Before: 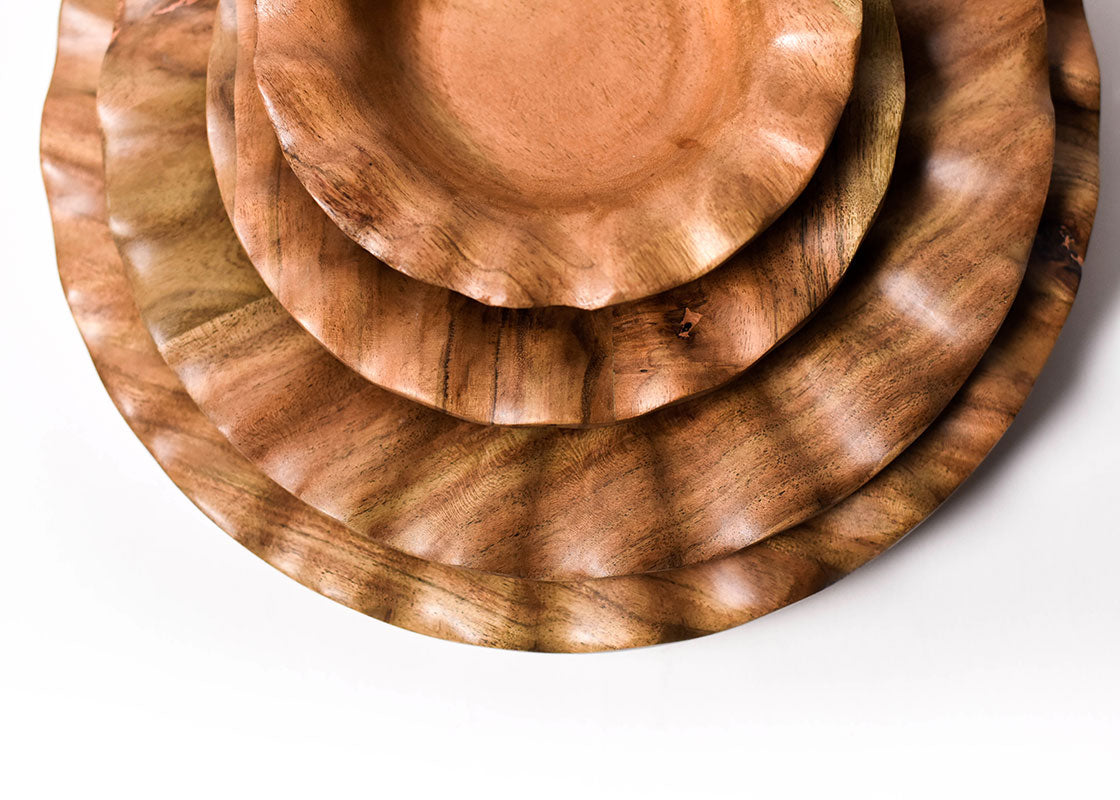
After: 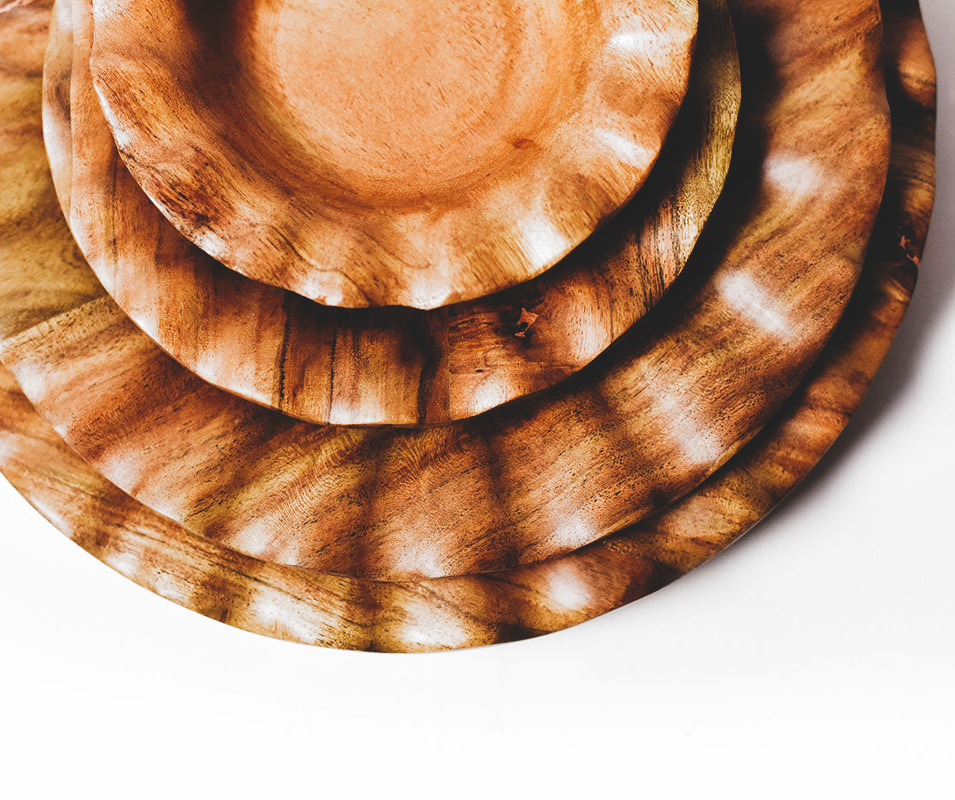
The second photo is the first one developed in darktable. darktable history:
filmic rgb: black relative exposure -7.99 EV, white relative exposure 2.45 EV, threshold 5.96 EV, hardness 6.33, add noise in highlights 0.001, preserve chrominance no, color science v3 (2019), use custom middle-gray values true, contrast in highlights soft, enable highlight reconstruction true
tone curve: curves: ch0 [(0, 0.129) (0.187, 0.207) (0.729, 0.789) (1, 1)], preserve colors none
crop and rotate: left 14.713%
